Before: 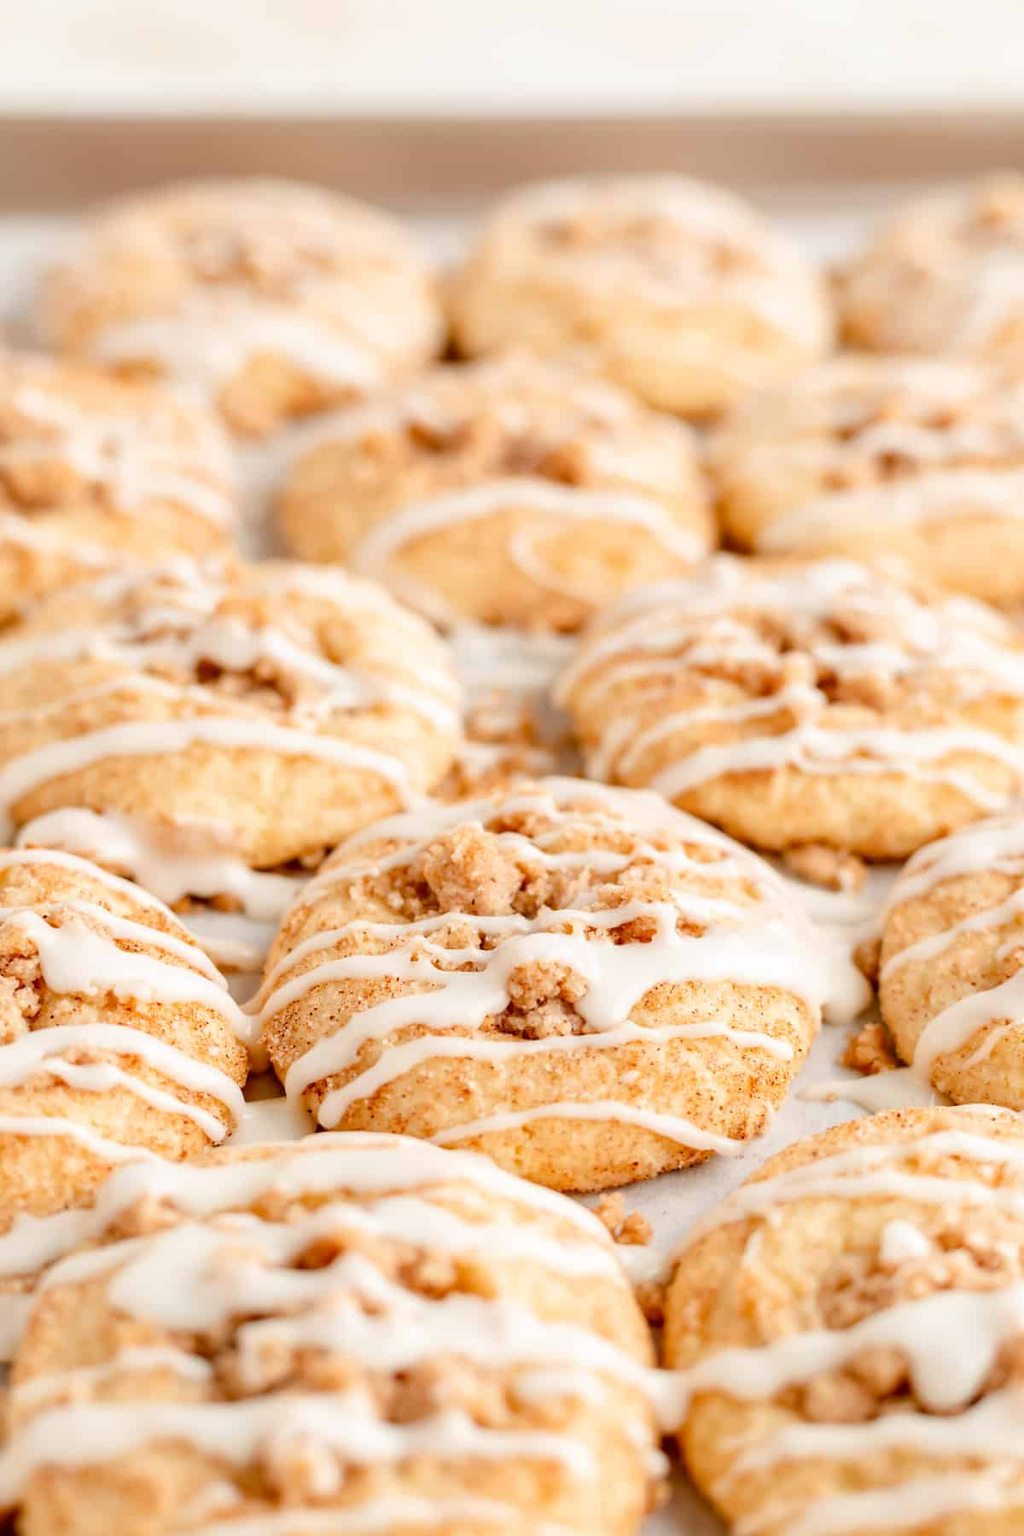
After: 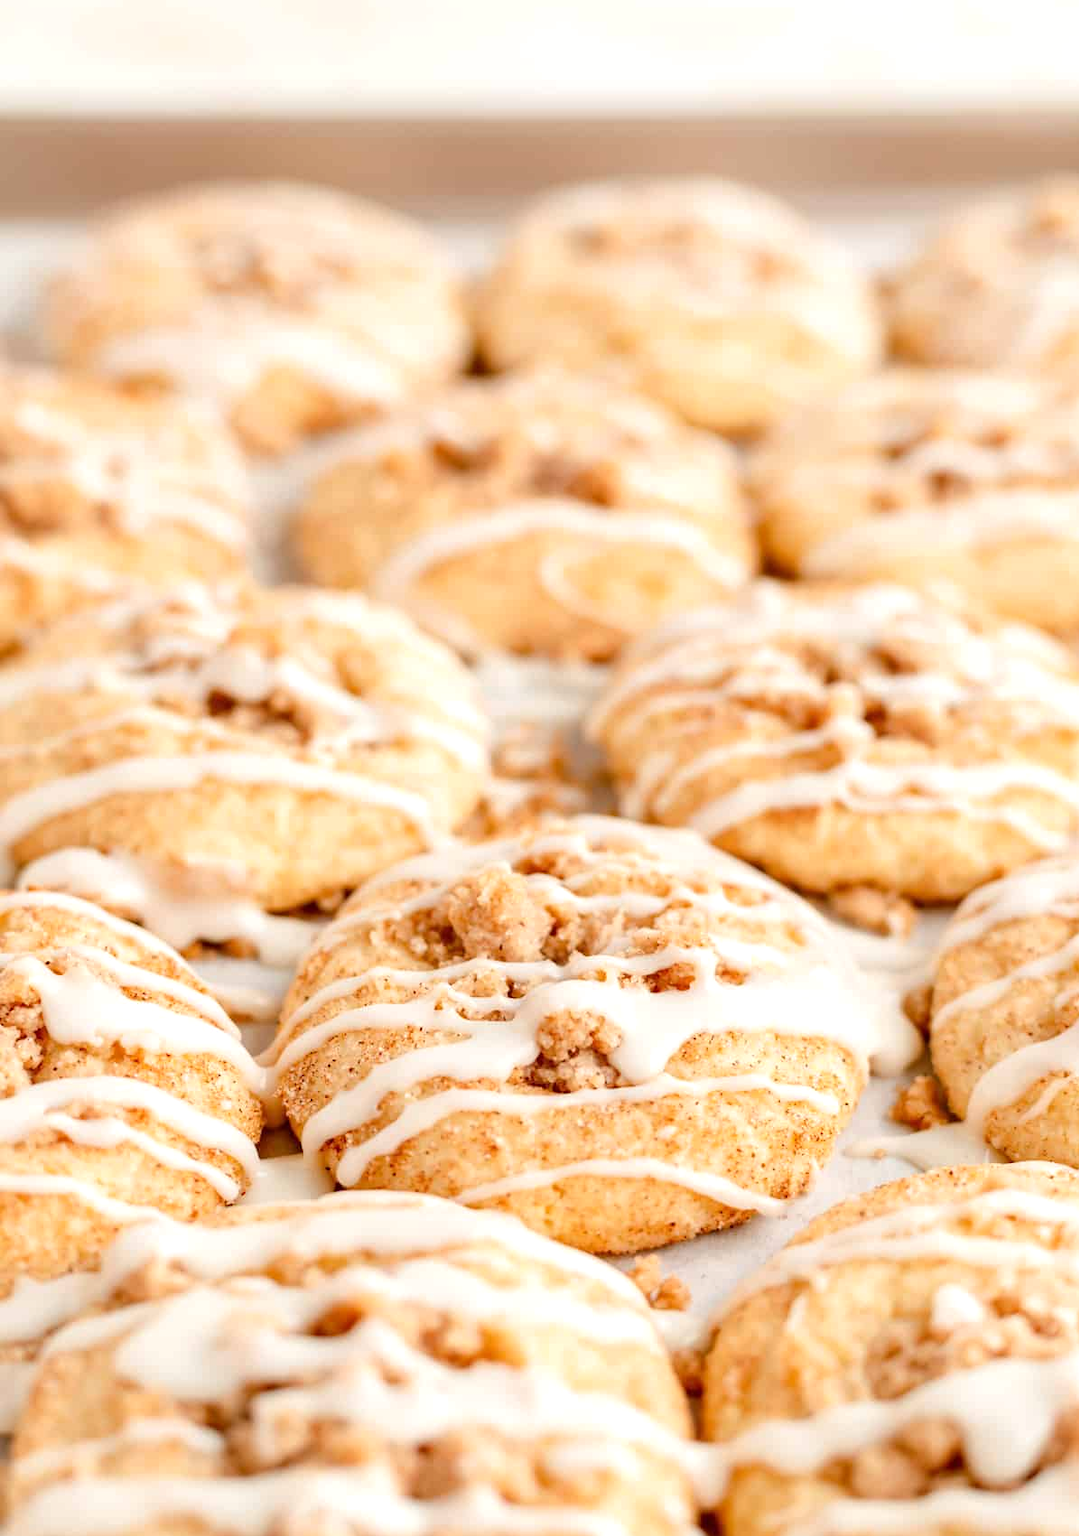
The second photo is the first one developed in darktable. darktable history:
exposure: exposure 0.161 EV, compensate highlight preservation false
crop: top 0.448%, right 0.264%, bottom 5.045%
